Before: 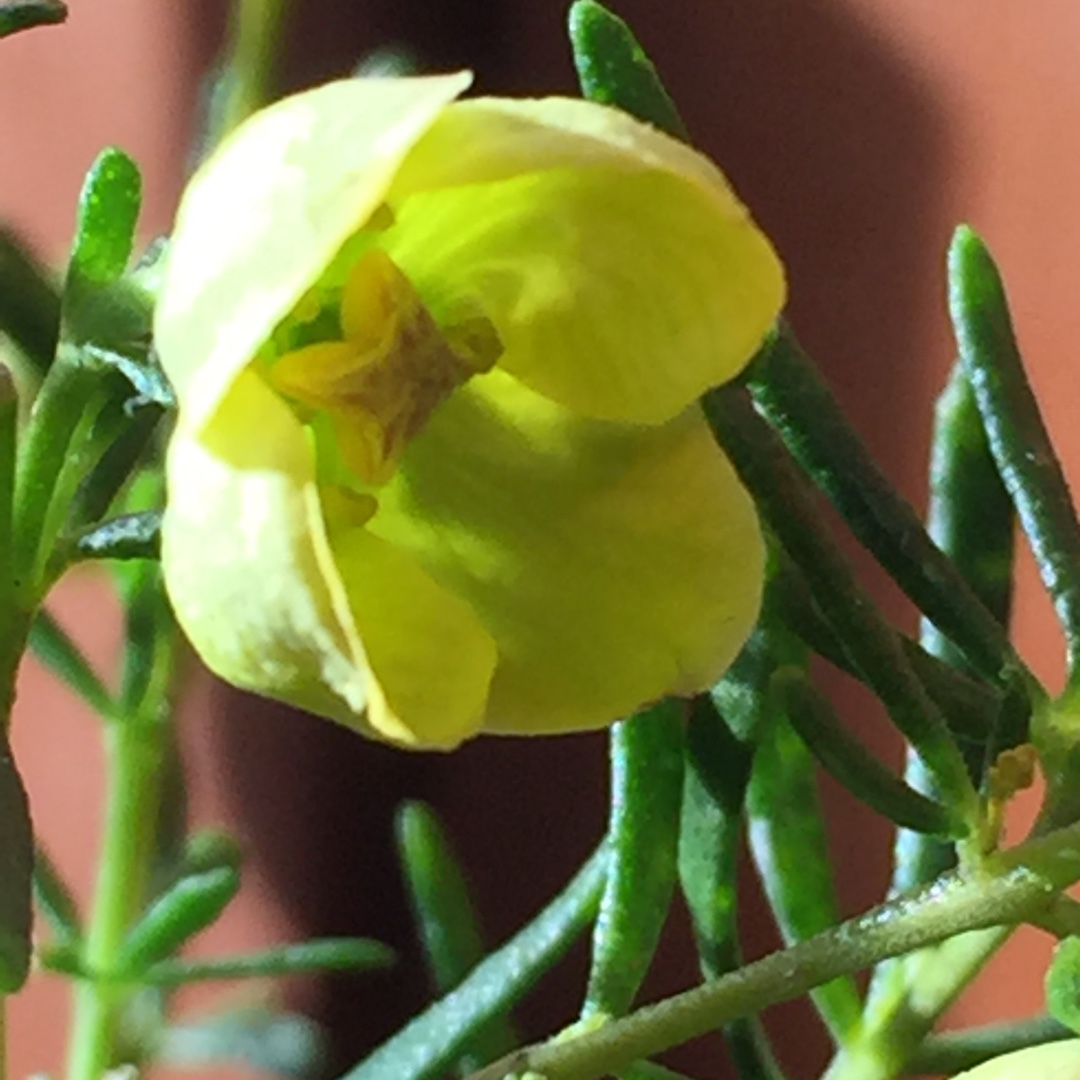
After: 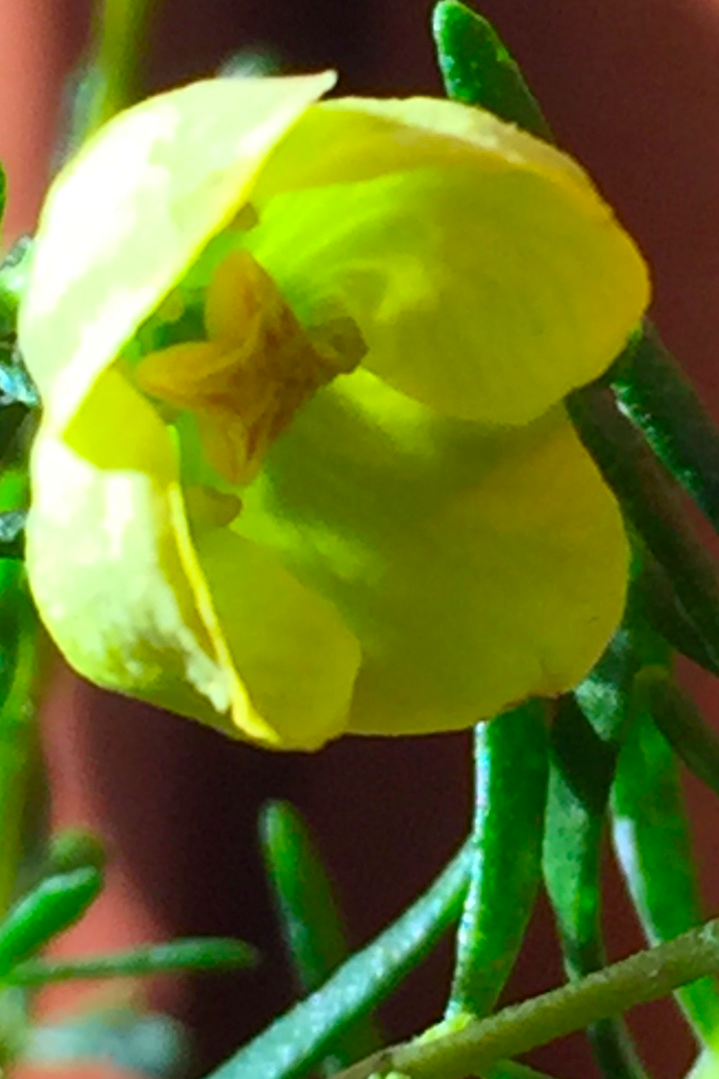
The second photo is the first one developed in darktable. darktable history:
contrast brightness saturation: saturation 0.5
tone equalizer: -8 EV 0.06 EV, smoothing diameter 25%, edges refinement/feathering 10, preserve details guided filter
crop and rotate: left 12.673%, right 20.66%
